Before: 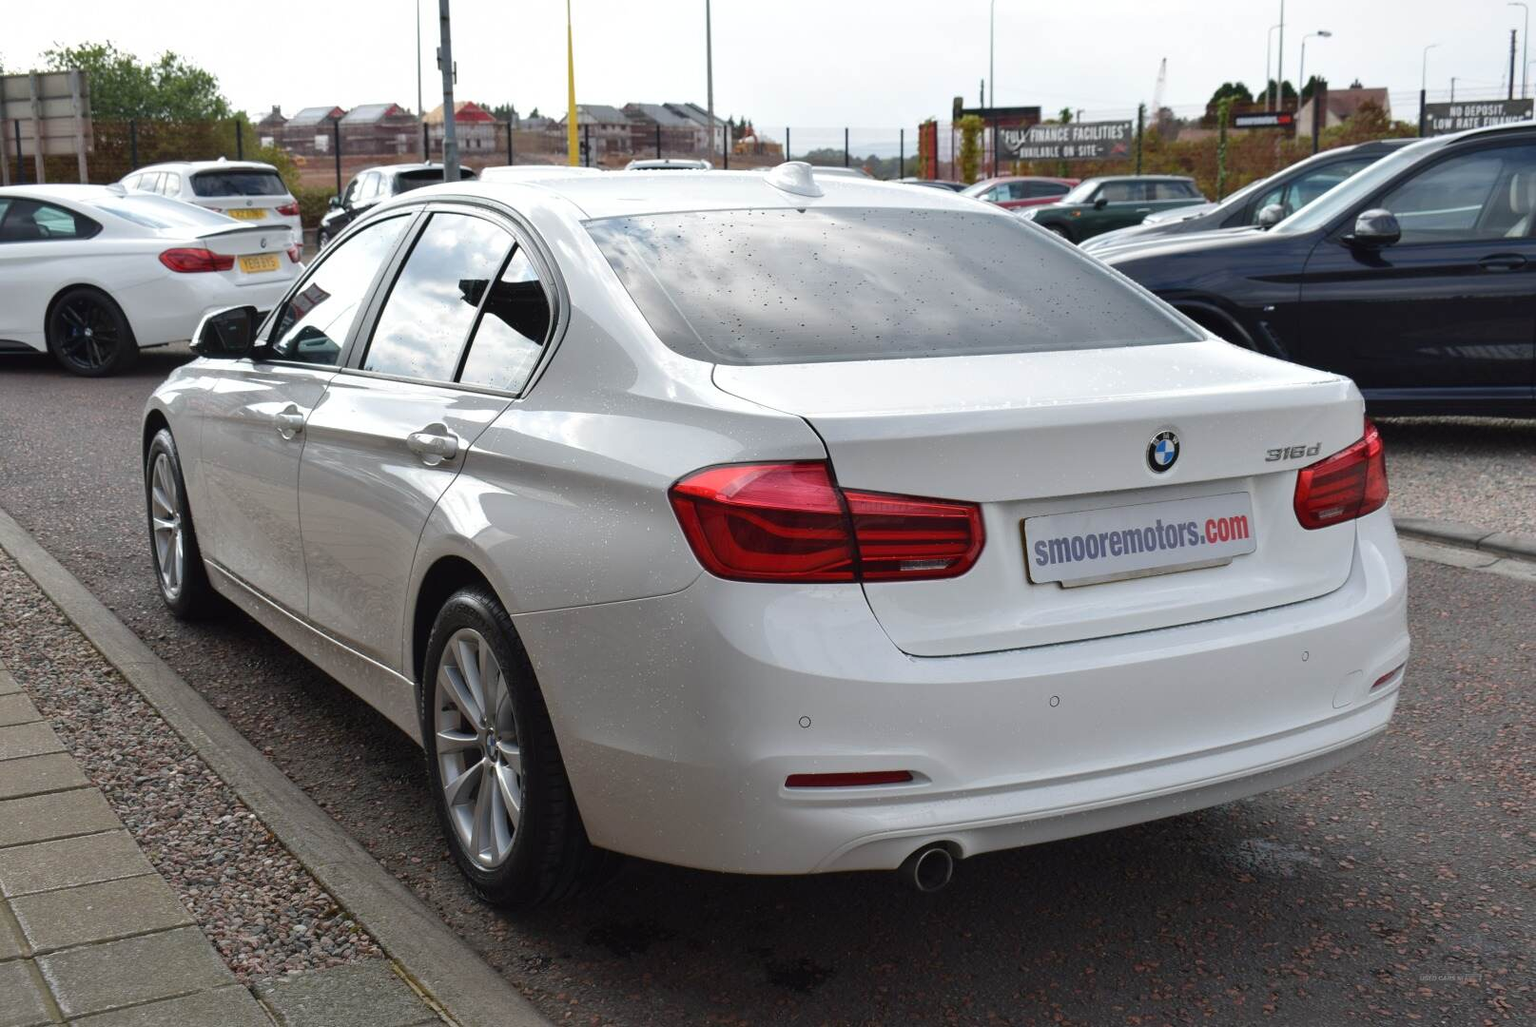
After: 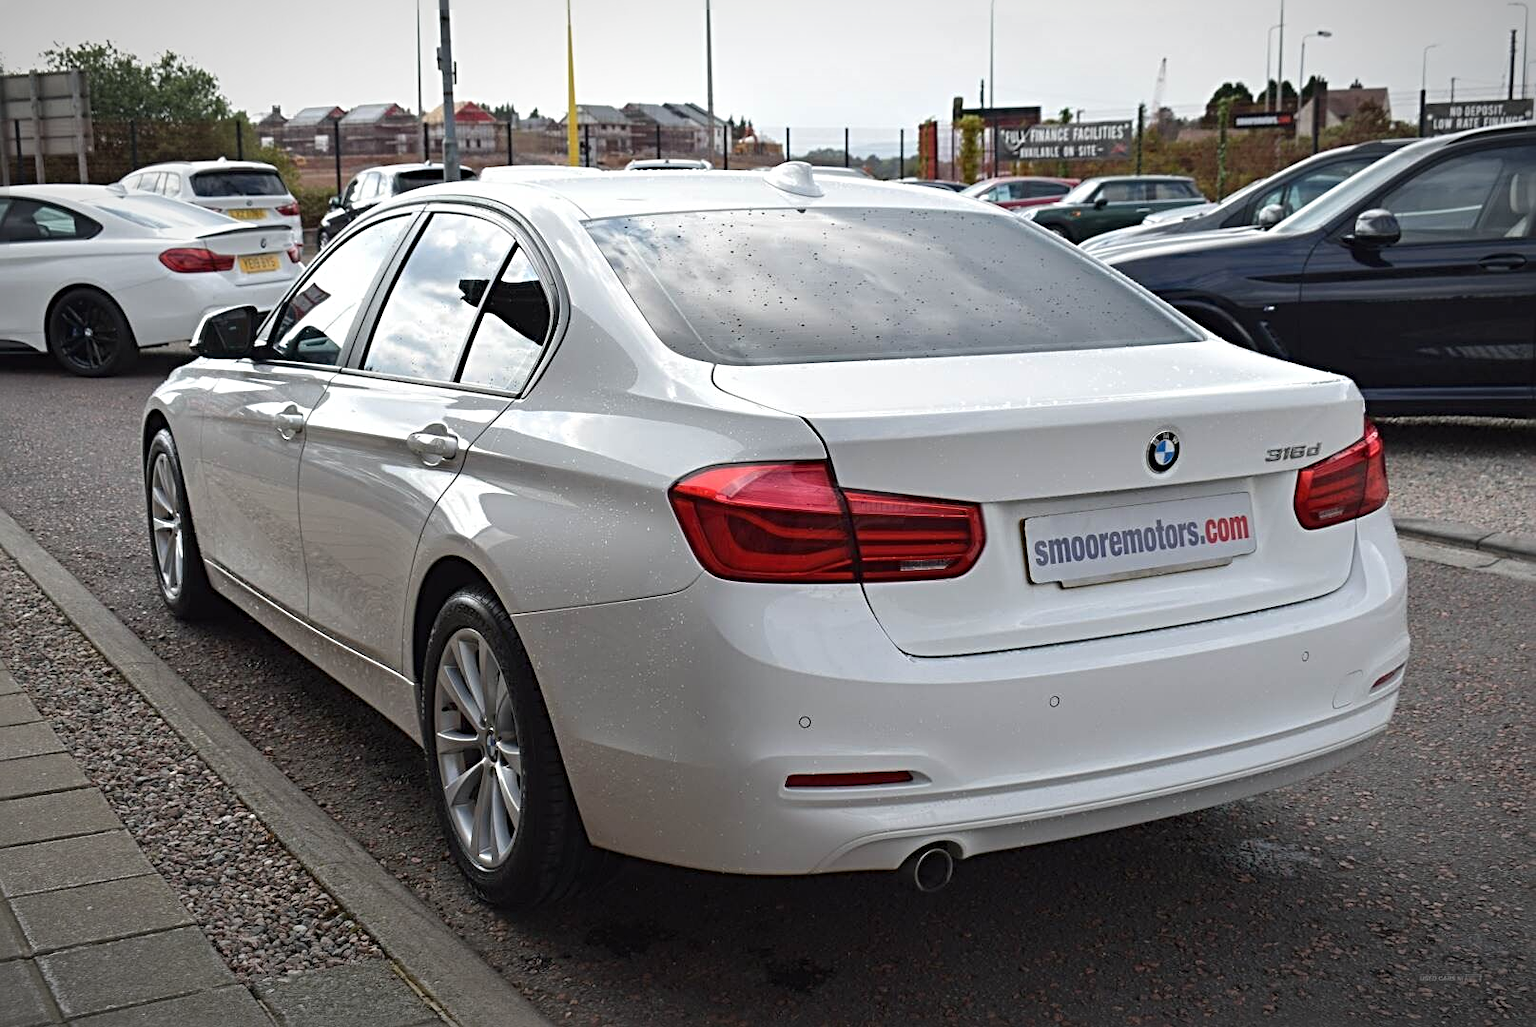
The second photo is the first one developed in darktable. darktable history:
vignetting: fall-off radius 60%, automatic ratio true
sharpen: radius 4
